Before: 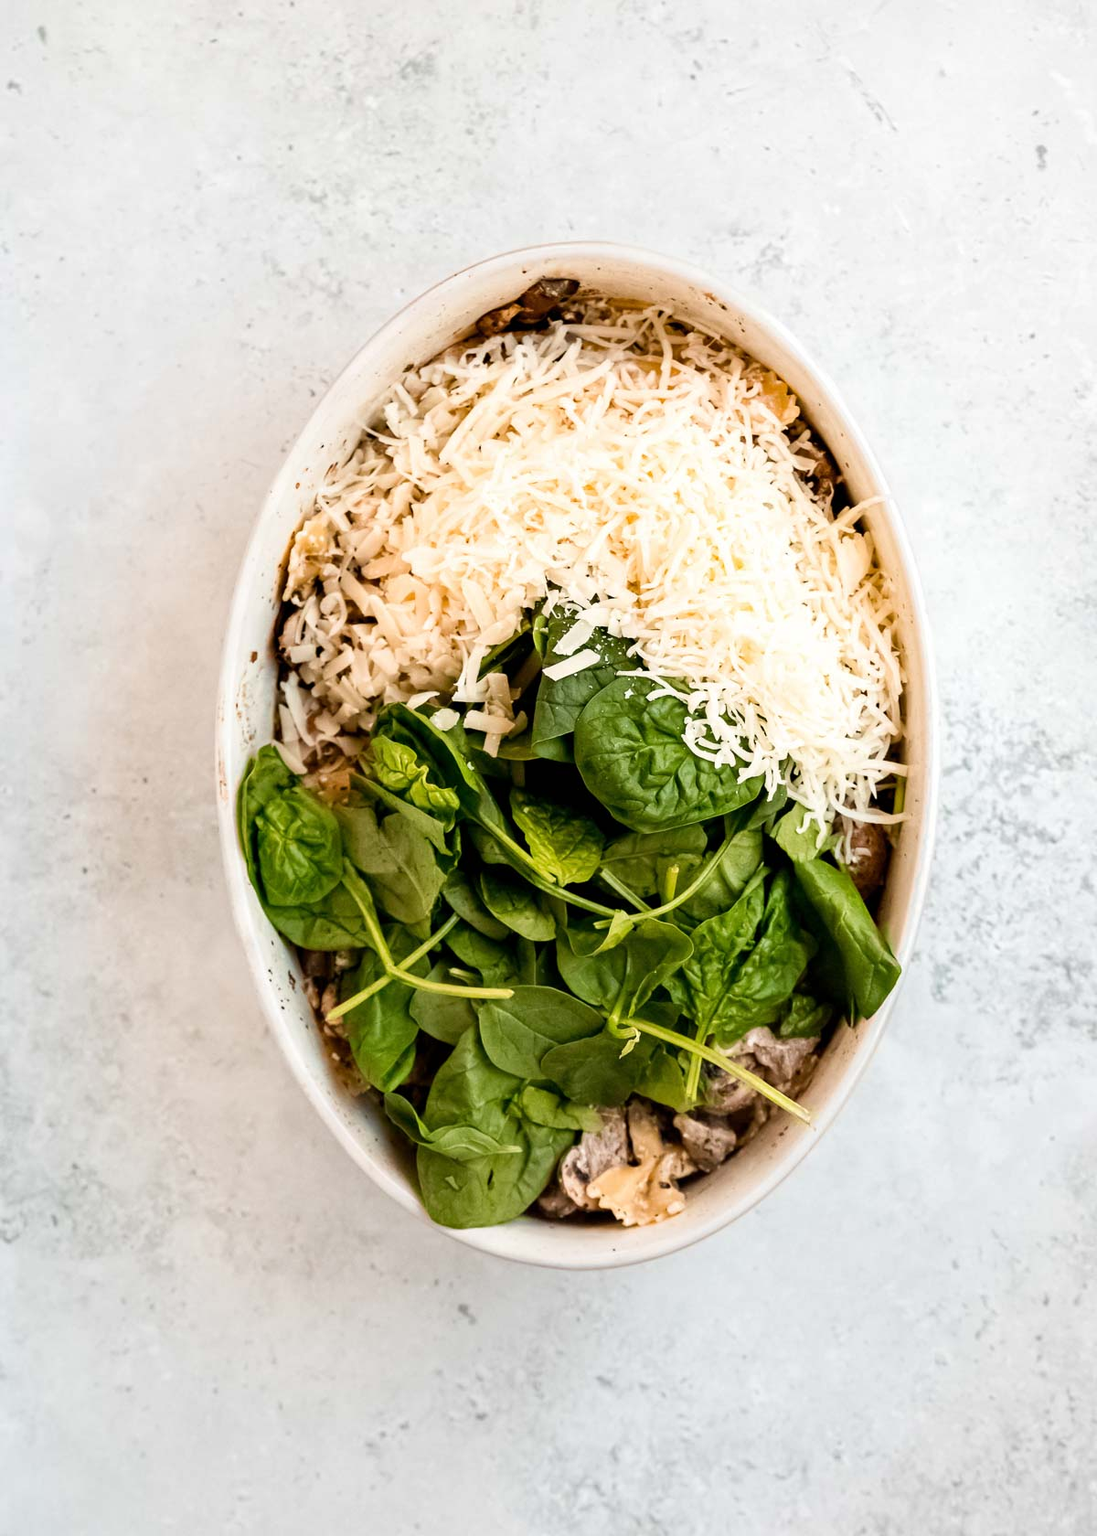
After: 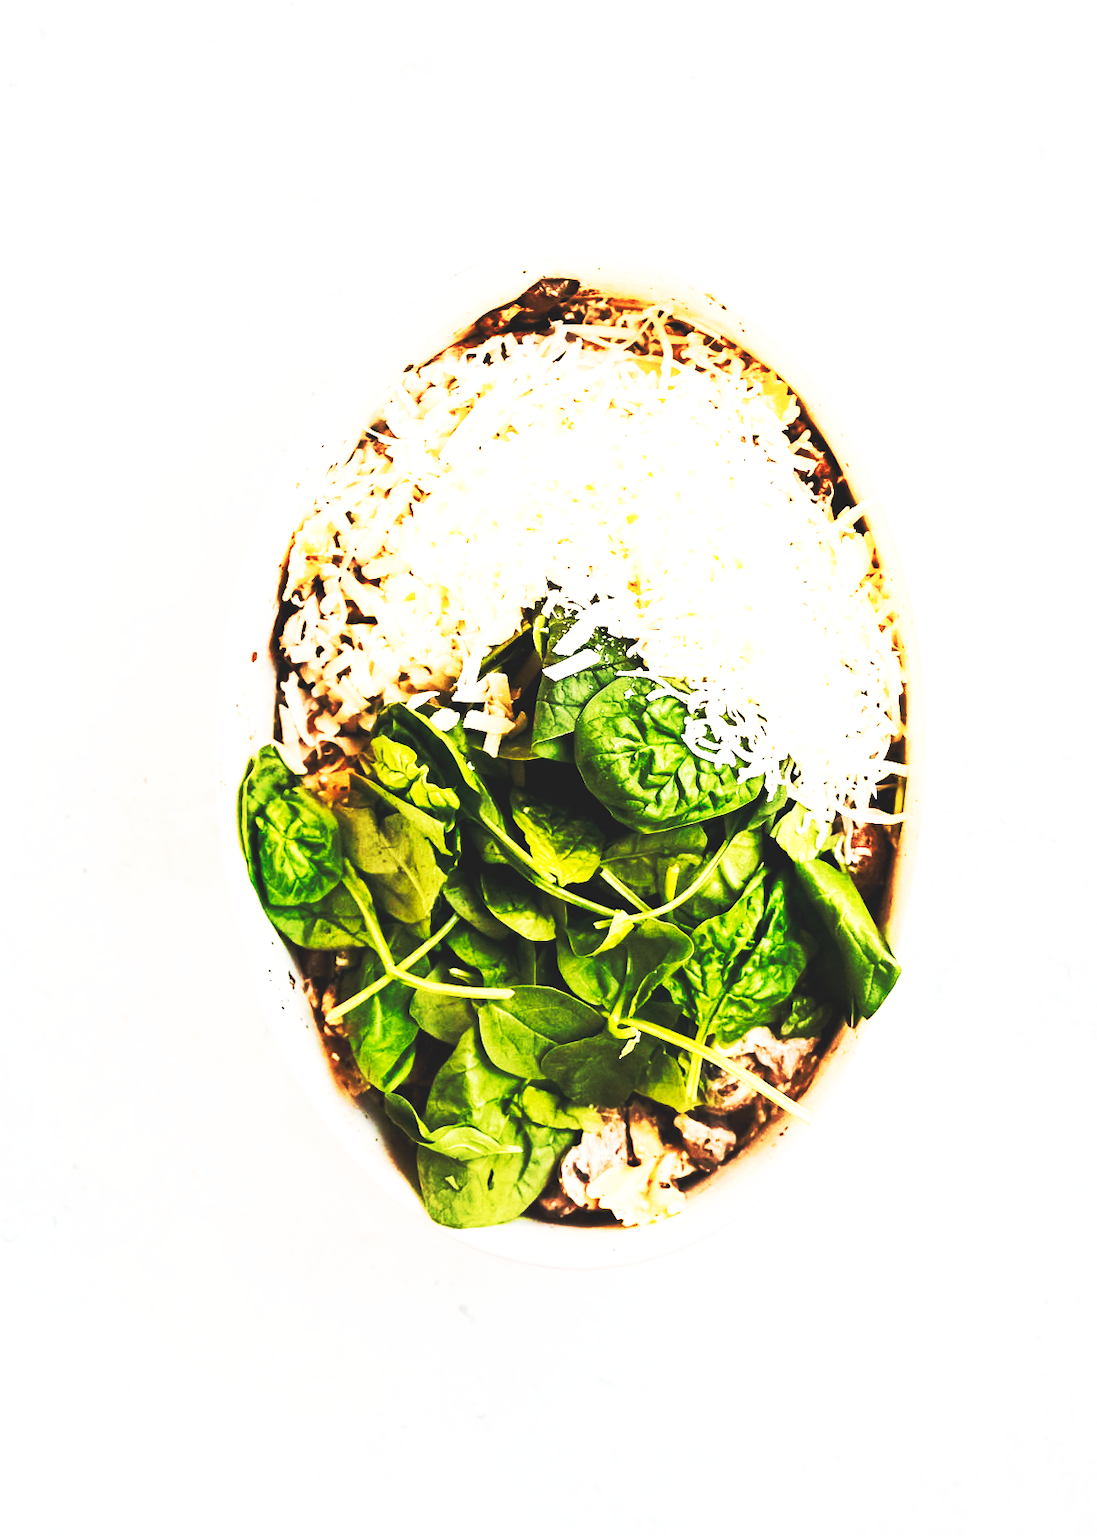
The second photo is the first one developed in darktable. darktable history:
shadows and highlights: shadows 0, highlights 40
base curve: curves: ch0 [(0, 0.015) (0.085, 0.116) (0.134, 0.298) (0.19, 0.545) (0.296, 0.764) (0.599, 0.982) (1, 1)], preserve colors none
